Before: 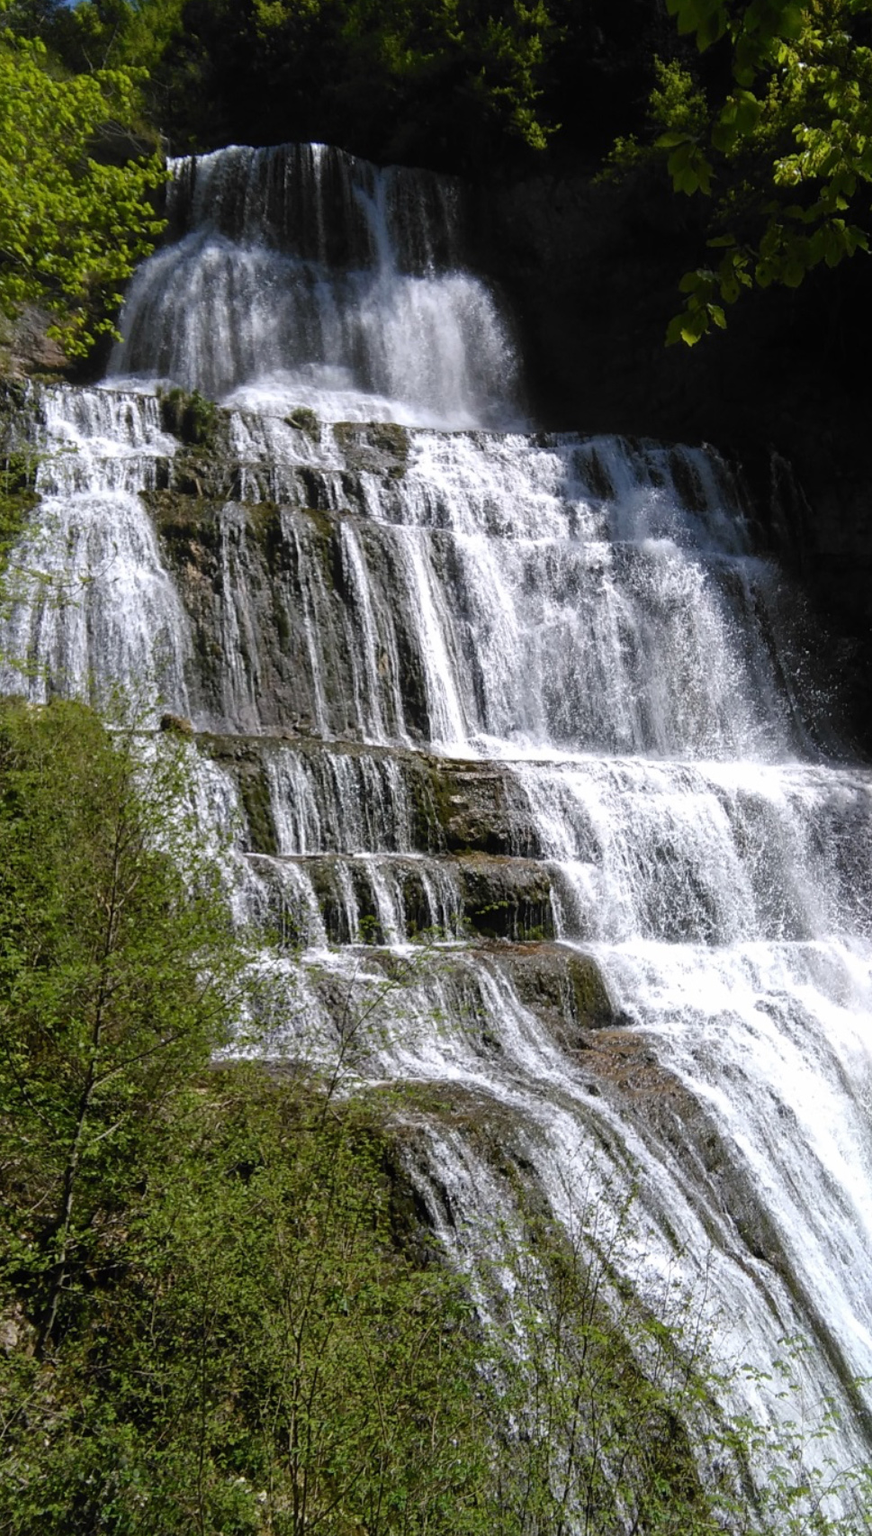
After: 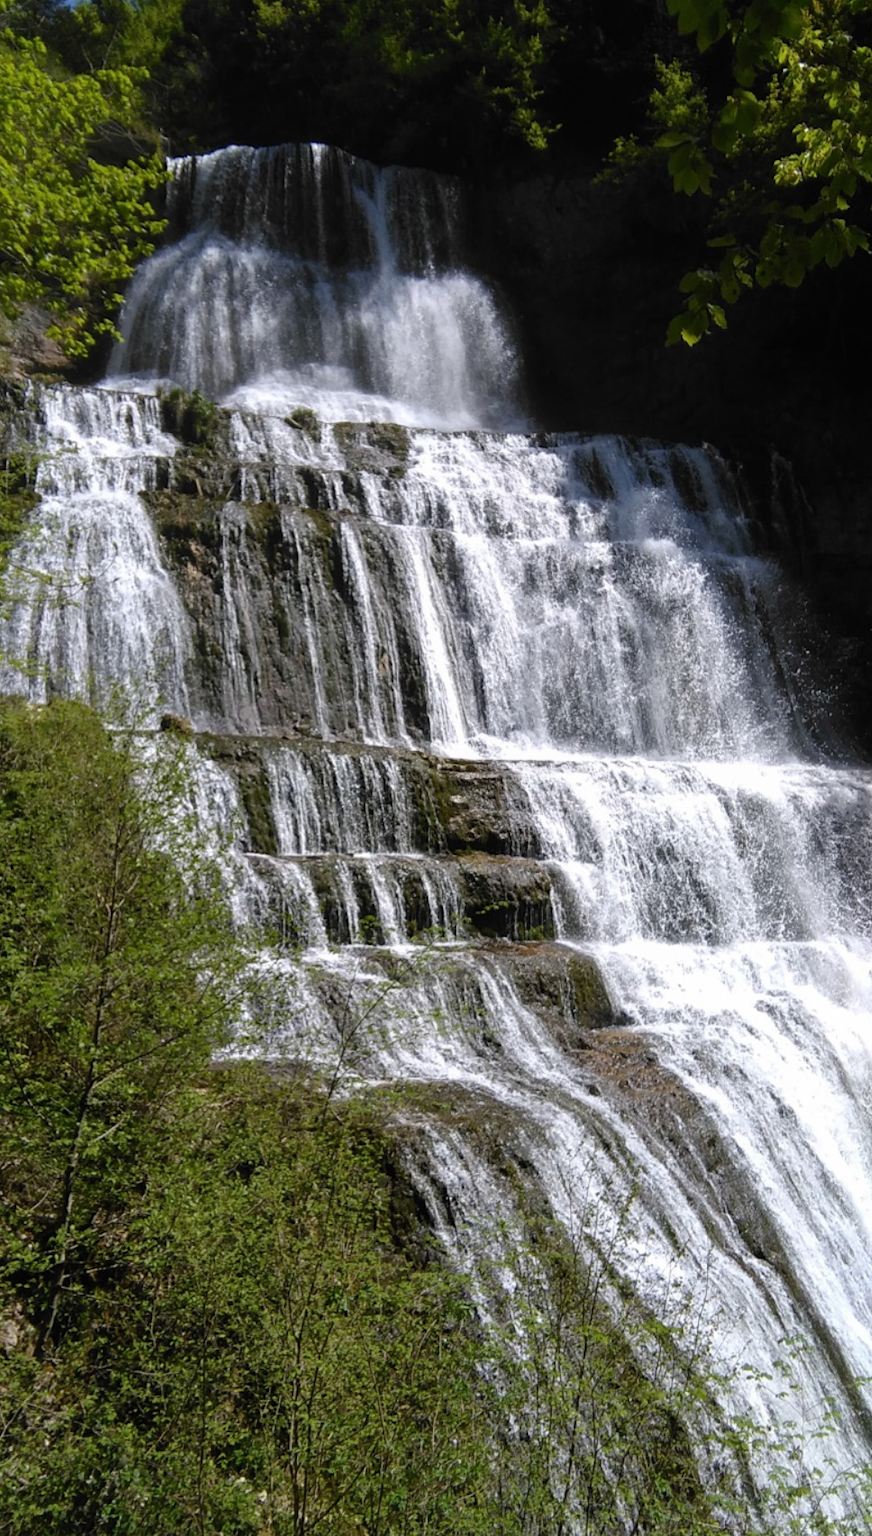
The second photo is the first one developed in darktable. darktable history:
tone equalizer: smoothing diameter 2.07%, edges refinement/feathering 20.76, mask exposure compensation -1.57 EV, filter diffusion 5
